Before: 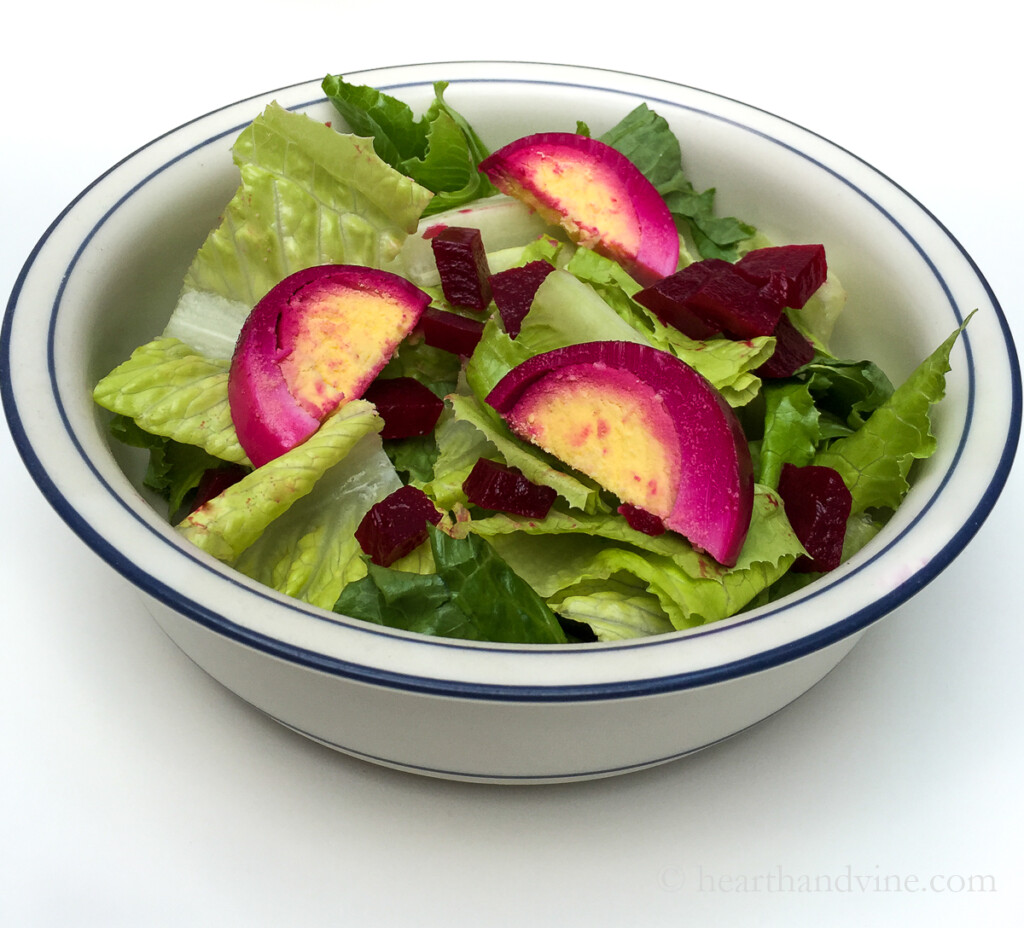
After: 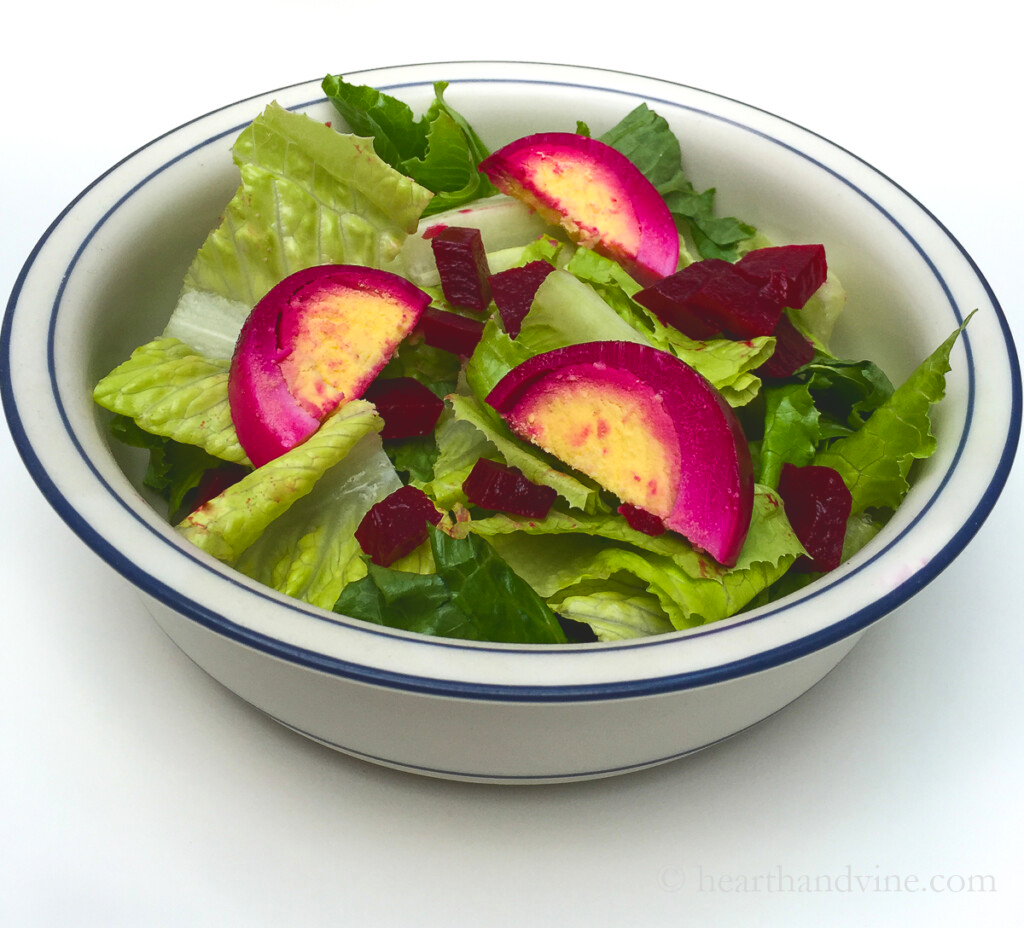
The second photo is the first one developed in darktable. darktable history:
local contrast: mode bilateral grid, contrast 20, coarseness 50, detail 103%, midtone range 0.2
tone curve: curves: ch0 [(0, 0.137) (1, 1)], color space Lab, independent channels, preserve colors none
contrast brightness saturation: contrast 0.069, brightness -0.141, saturation 0.112
